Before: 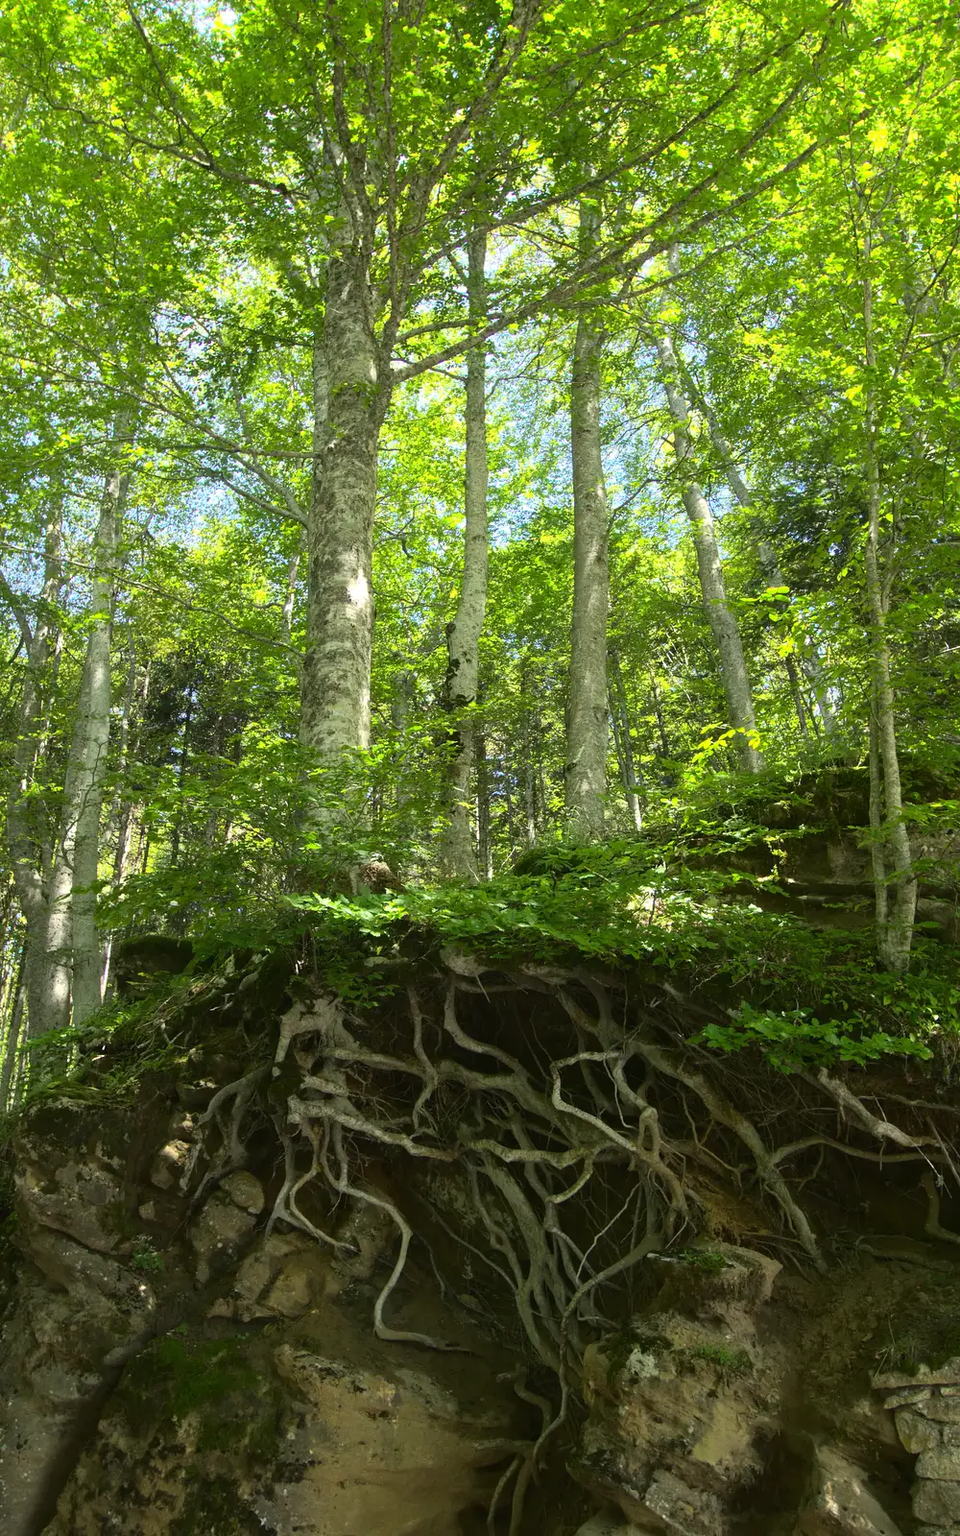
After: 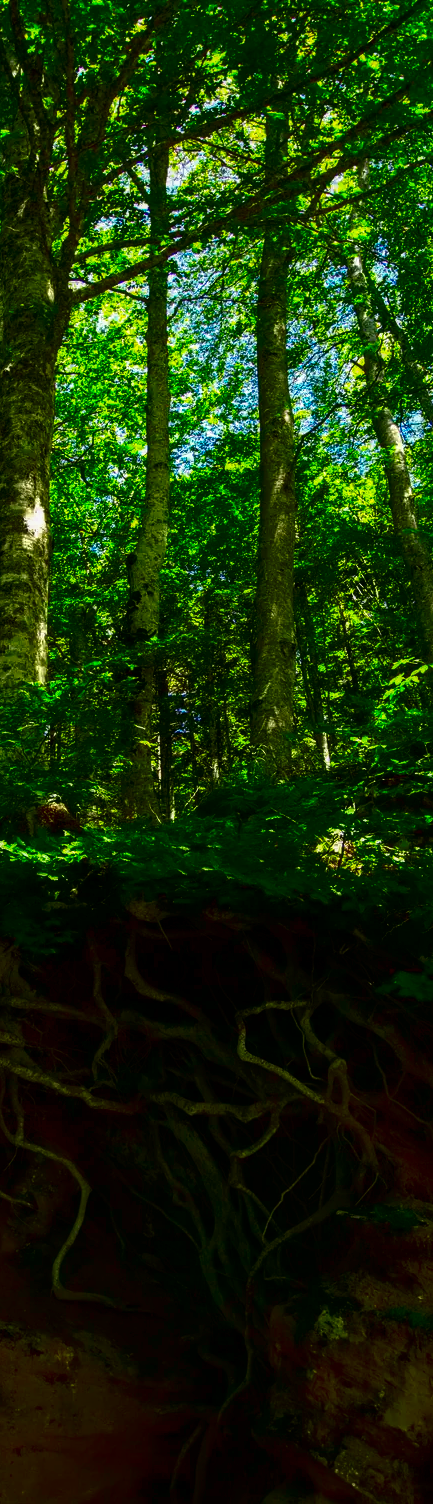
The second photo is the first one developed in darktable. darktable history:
crop: left 33.851%, top 5.97%, right 22.838%
local contrast: on, module defaults
contrast brightness saturation: brightness -0.99, saturation 0.989
